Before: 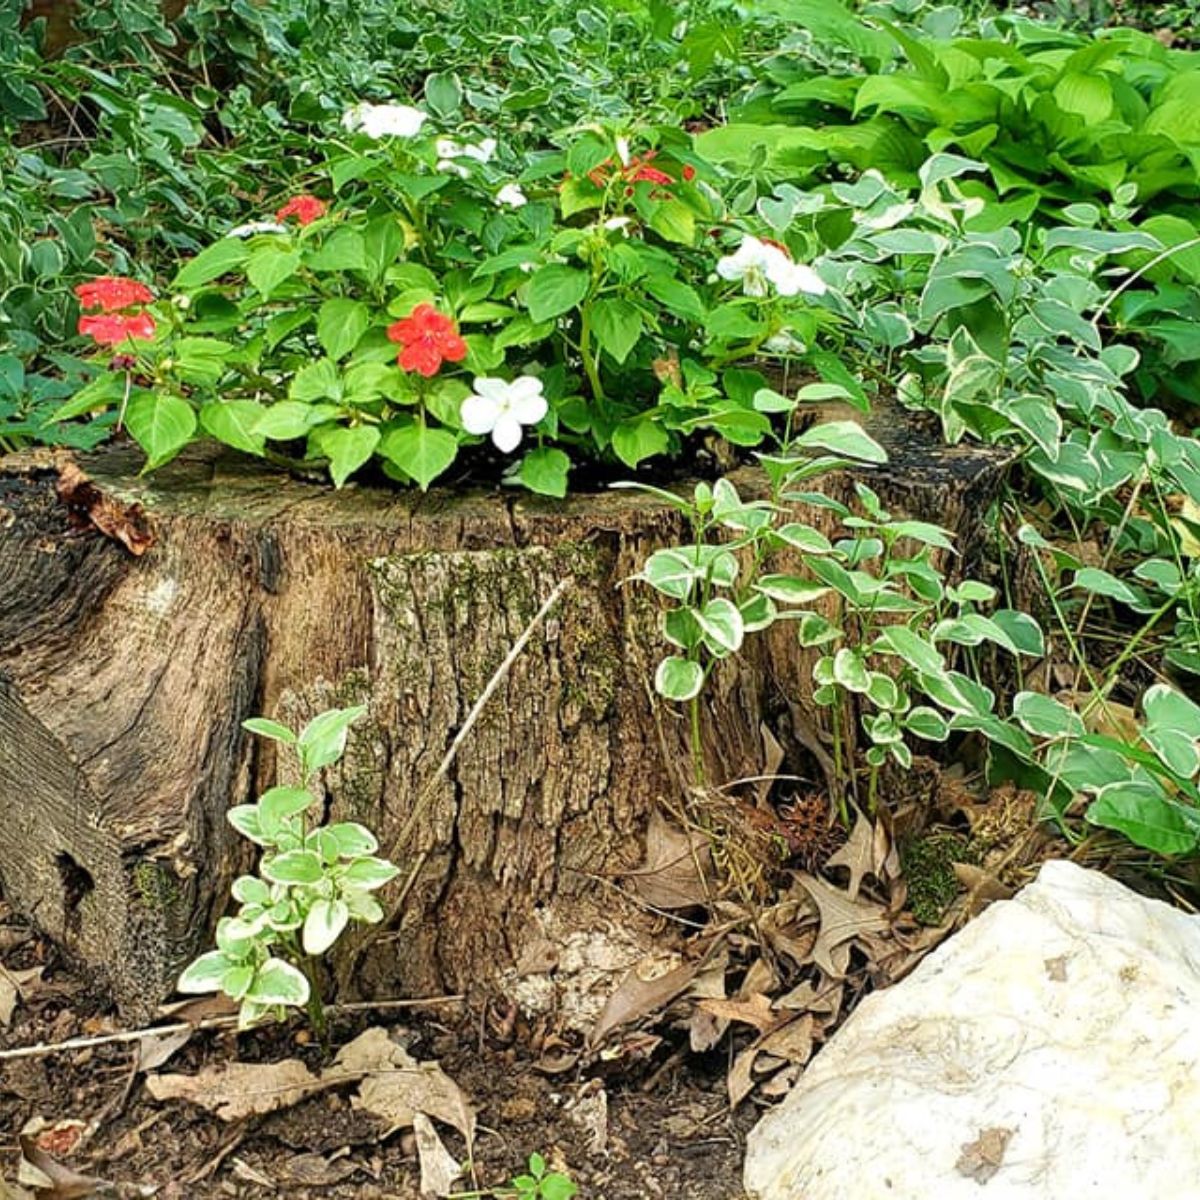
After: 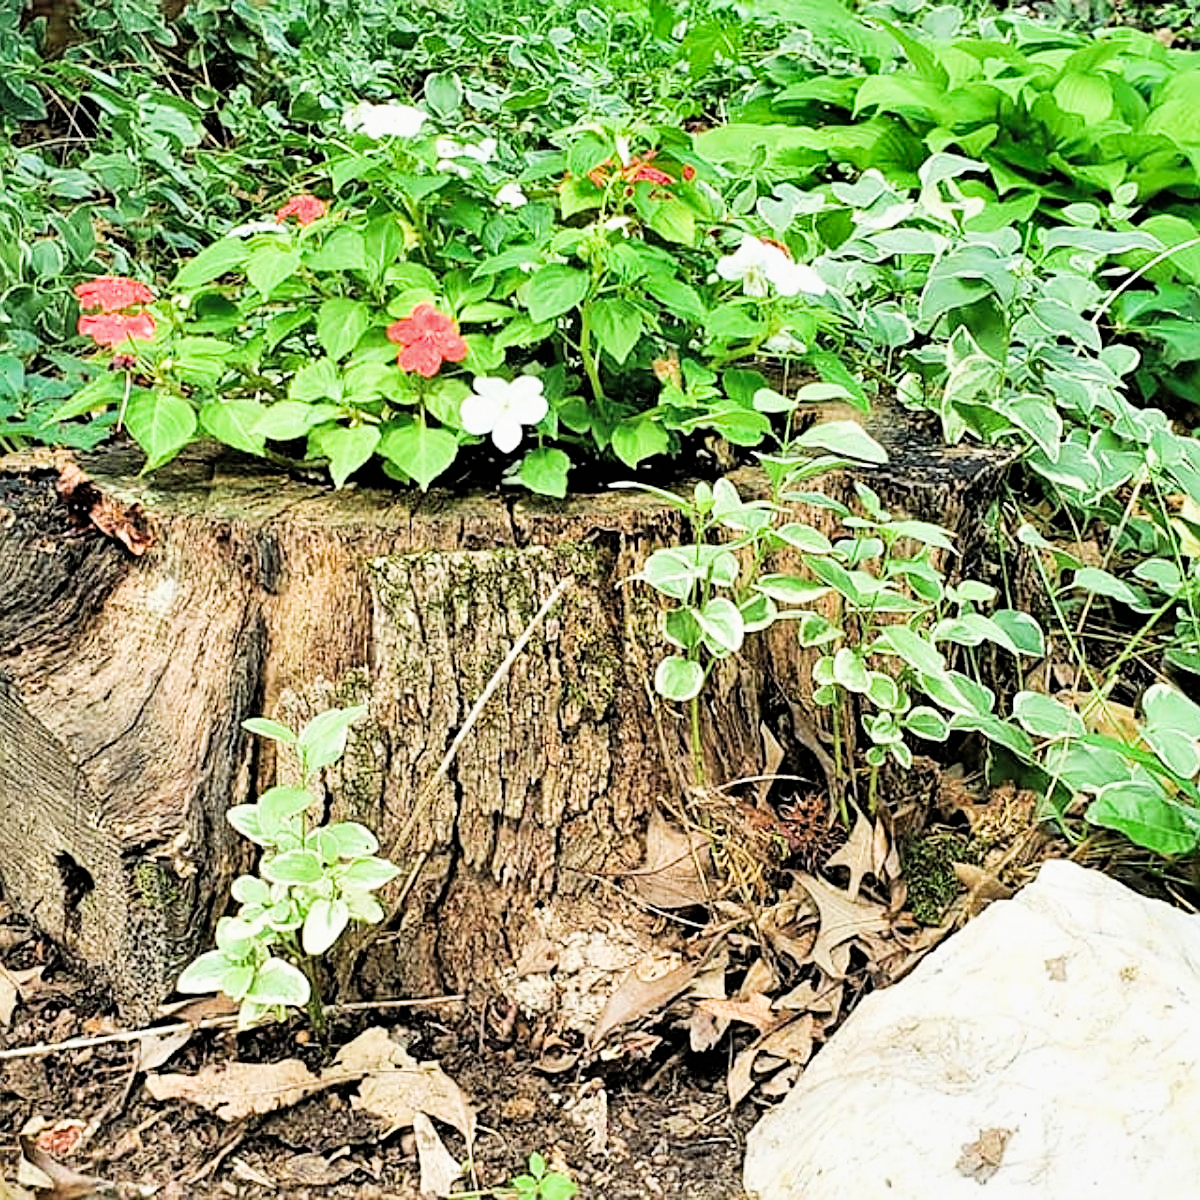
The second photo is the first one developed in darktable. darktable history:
tone equalizer: -8 EV -0.442 EV, -7 EV -0.383 EV, -6 EV -0.317 EV, -5 EV -0.216 EV, -3 EV 0.233 EV, -2 EV 0.34 EV, -1 EV 0.415 EV, +0 EV 0.39 EV
sharpen: on, module defaults
shadows and highlights: low approximation 0.01, soften with gaussian
exposure: black level correction -0.005, exposure 0.625 EV, compensate exposure bias true, compensate highlight preservation false
filmic rgb: black relative exposure -5.15 EV, white relative exposure 3.96 EV, hardness 2.9, contrast 1.3, highlights saturation mix -29.84%
